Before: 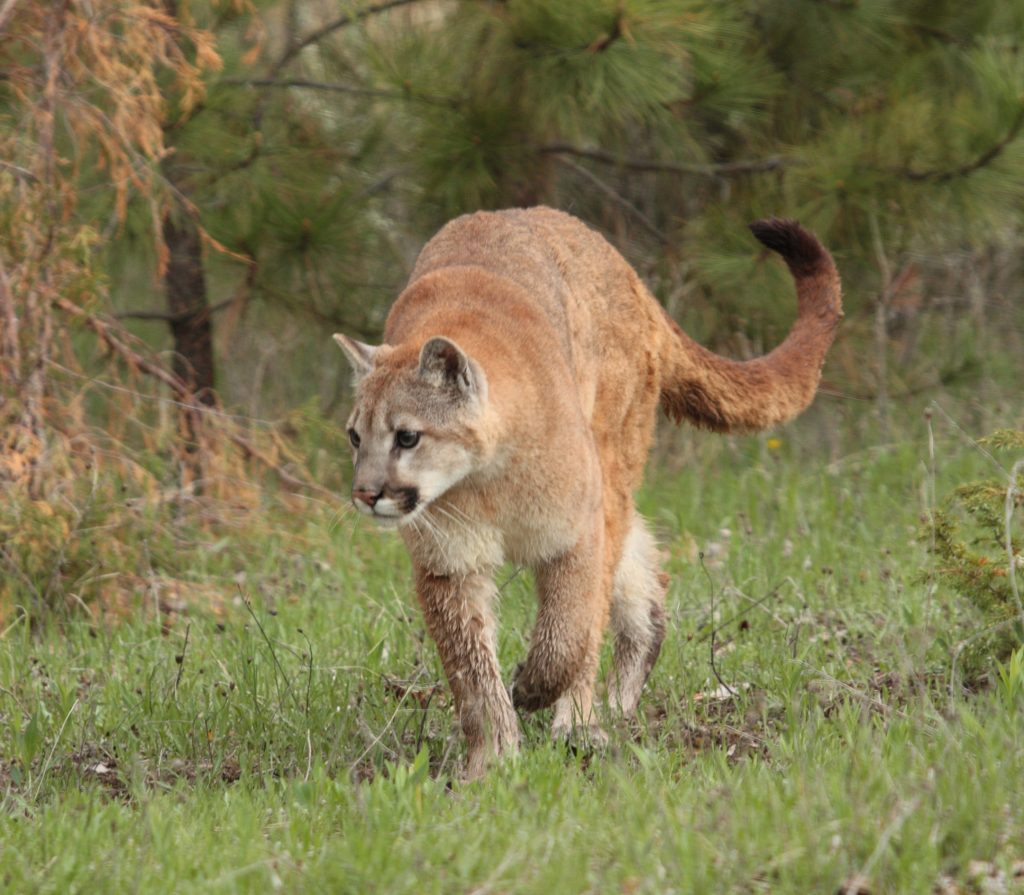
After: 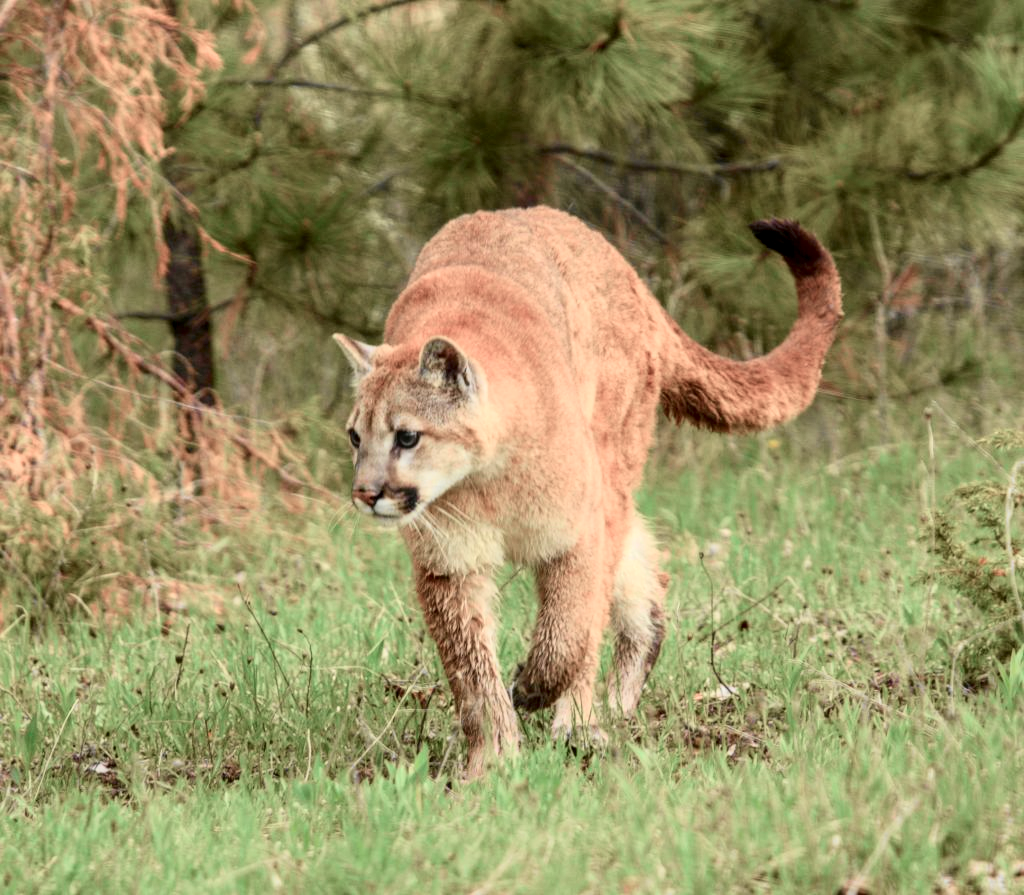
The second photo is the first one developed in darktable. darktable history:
local contrast: detail 130%
tone curve: curves: ch0 [(0, 0.023) (0.113, 0.081) (0.204, 0.197) (0.498, 0.608) (0.709, 0.819) (0.984, 0.961)]; ch1 [(0, 0) (0.172, 0.123) (0.317, 0.272) (0.414, 0.382) (0.476, 0.479) (0.505, 0.501) (0.528, 0.54) (0.618, 0.647) (0.709, 0.764) (1, 1)]; ch2 [(0, 0) (0.411, 0.424) (0.492, 0.502) (0.521, 0.521) (0.55, 0.576) (0.686, 0.638) (1, 1)], color space Lab, independent channels, preserve colors none
